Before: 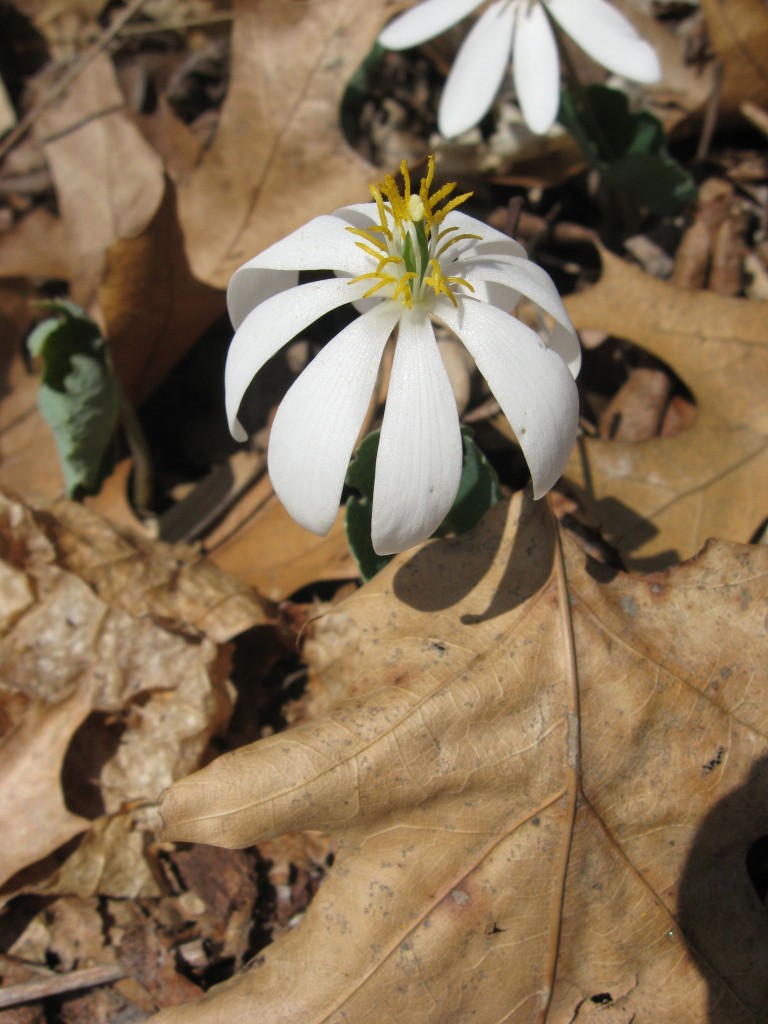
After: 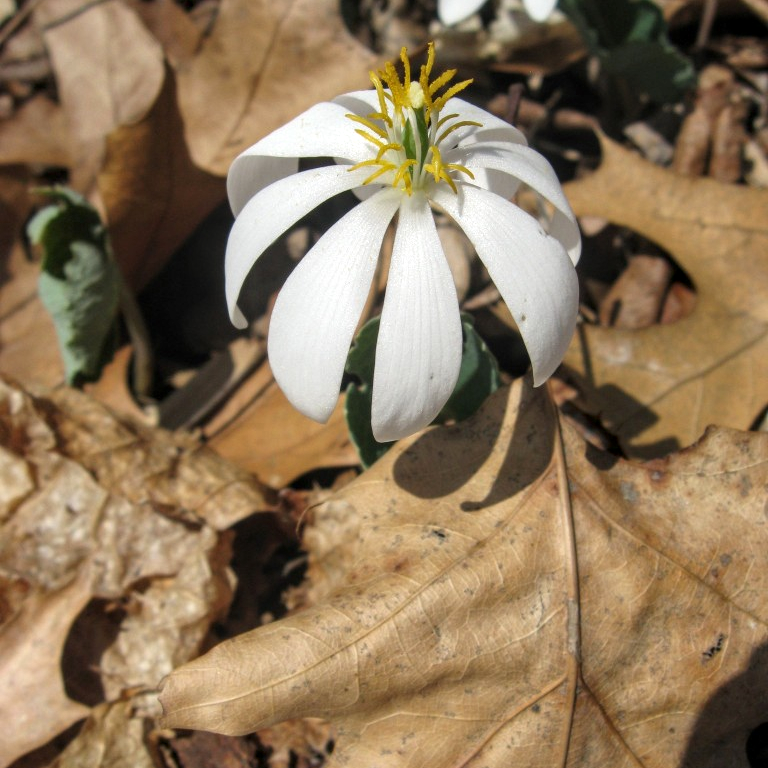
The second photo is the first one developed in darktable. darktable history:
exposure: exposure 0.202 EV, compensate exposure bias true, compensate highlight preservation false
crop: top 11.041%, bottom 13.9%
local contrast: on, module defaults
